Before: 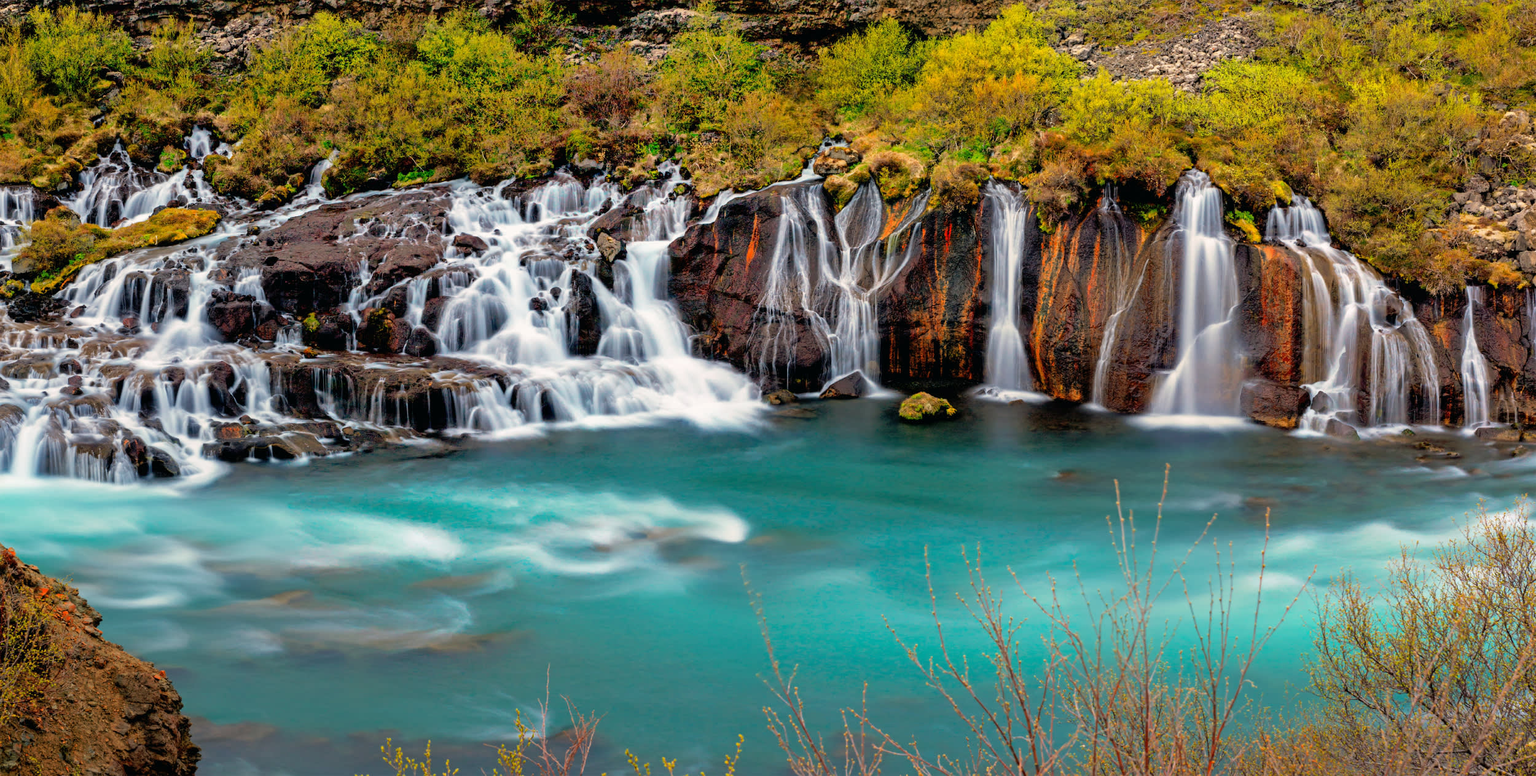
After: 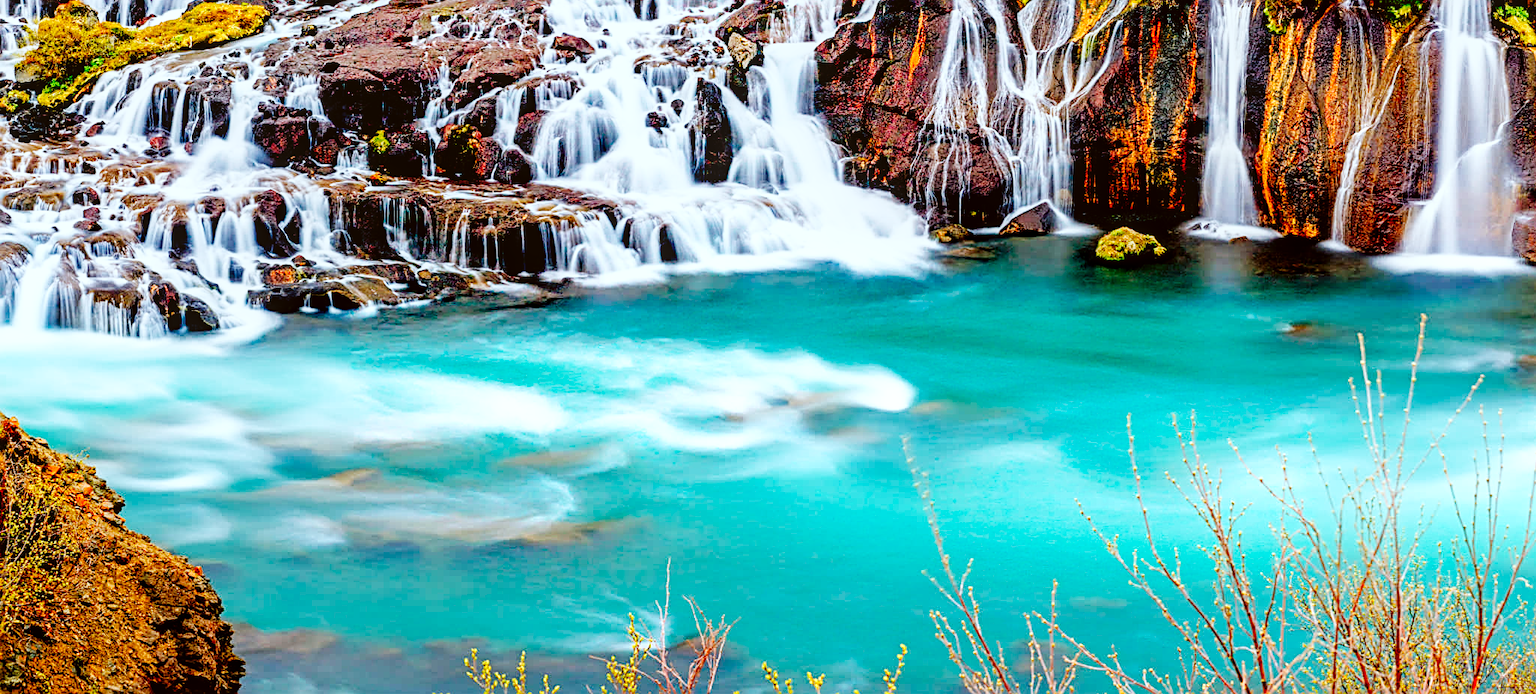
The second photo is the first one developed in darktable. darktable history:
color balance rgb: perceptual saturation grading › global saturation 20%, perceptual saturation grading › highlights -25%, perceptual saturation grading › shadows 25%
sharpen: radius 2.531, amount 0.628
color correction: highlights a* -3.28, highlights b* -6.24, shadows a* 3.1, shadows b* 5.19
crop: top 26.531%, right 17.959%
local contrast: on, module defaults
base curve: curves: ch0 [(0, 0) (0, 0) (0.002, 0.001) (0.008, 0.003) (0.019, 0.011) (0.037, 0.037) (0.064, 0.11) (0.102, 0.232) (0.152, 0.379) (0.216, 0.524) (0.296, 0.665) (0.394, 0.789) (0.512, 0.881) (0.651, 0.945) (0.813, 0.986) (1, 1)], preserve colors none
tone equalizer: on, module defaults
